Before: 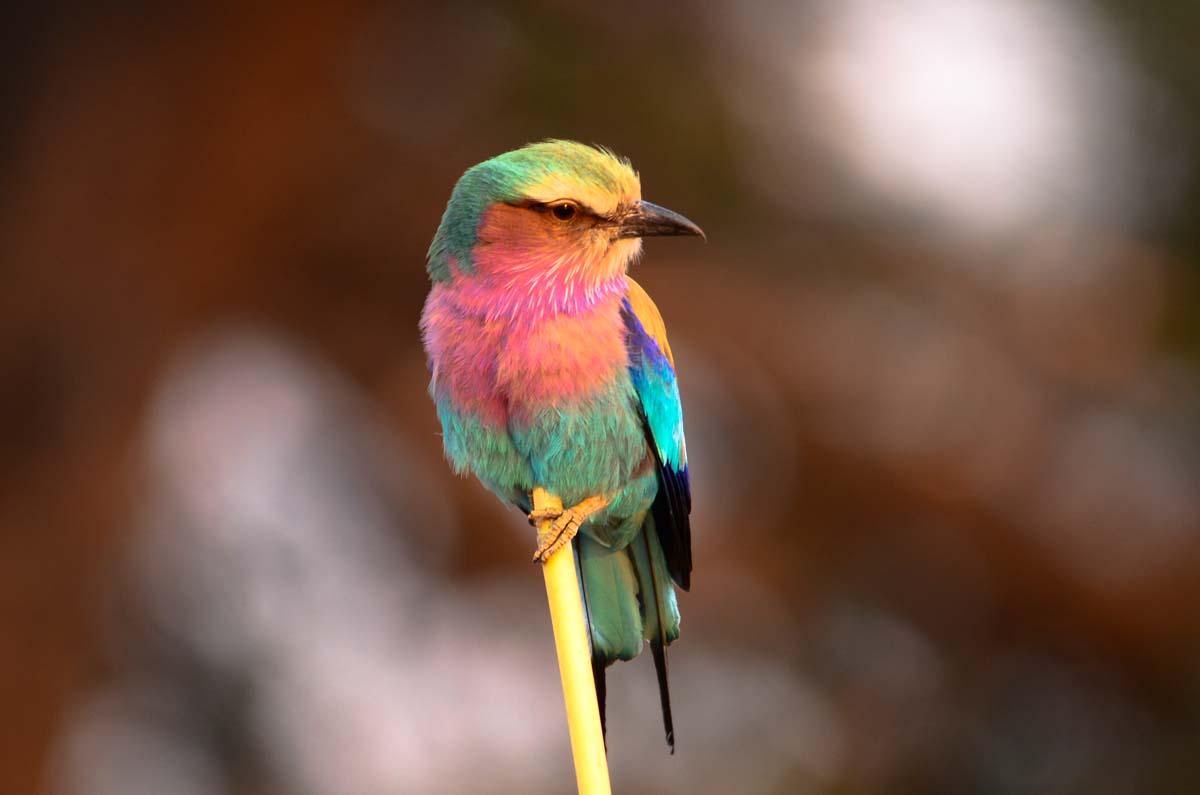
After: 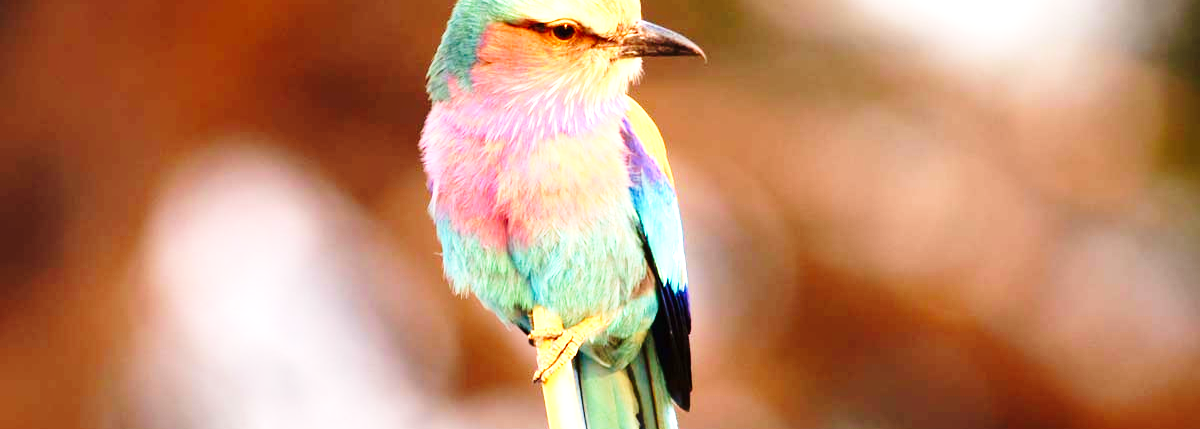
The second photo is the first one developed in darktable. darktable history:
tone equalizer: -8 EV -0.418 EV, -7 EV -0.373 EV, -6 EV -0.355 EV, -5 EV -0.216 EV, -3 EV 0.208 EV, -2 EV 0.344 EV, -1 EV 0.404 EV, +0 EV 0.418 EV, smoothing 1
color zones: curves: ch0 [(0, 0.5) (0.143, 0.5) (0.286, 0.5) (0.429, 0.5) (0.571, 0.5) (0.714, 0.476) (0.857, 0.5) (1, 0.5)]; ch2 [(0, 0.5) (0.143, 0.5) (0.286, 0.5) (0.429, 0.5) (0.571, 0.5) (0.714, 0.487) (0.857, 0.5) (1, 0.5)]
base curve: curves: ch0 [(0, 0) (0.028, 0.03) (0.121, 0.232) (0.46, 0.748) (0.859, 0.968) (1, 1)], preserve colors none
exposure: black level correction 0, exposure 0.703 EV, compensate highlight preservation false
velvia: on, module defaults
crop and rotate: top 22.758%, bottom 23.246%
